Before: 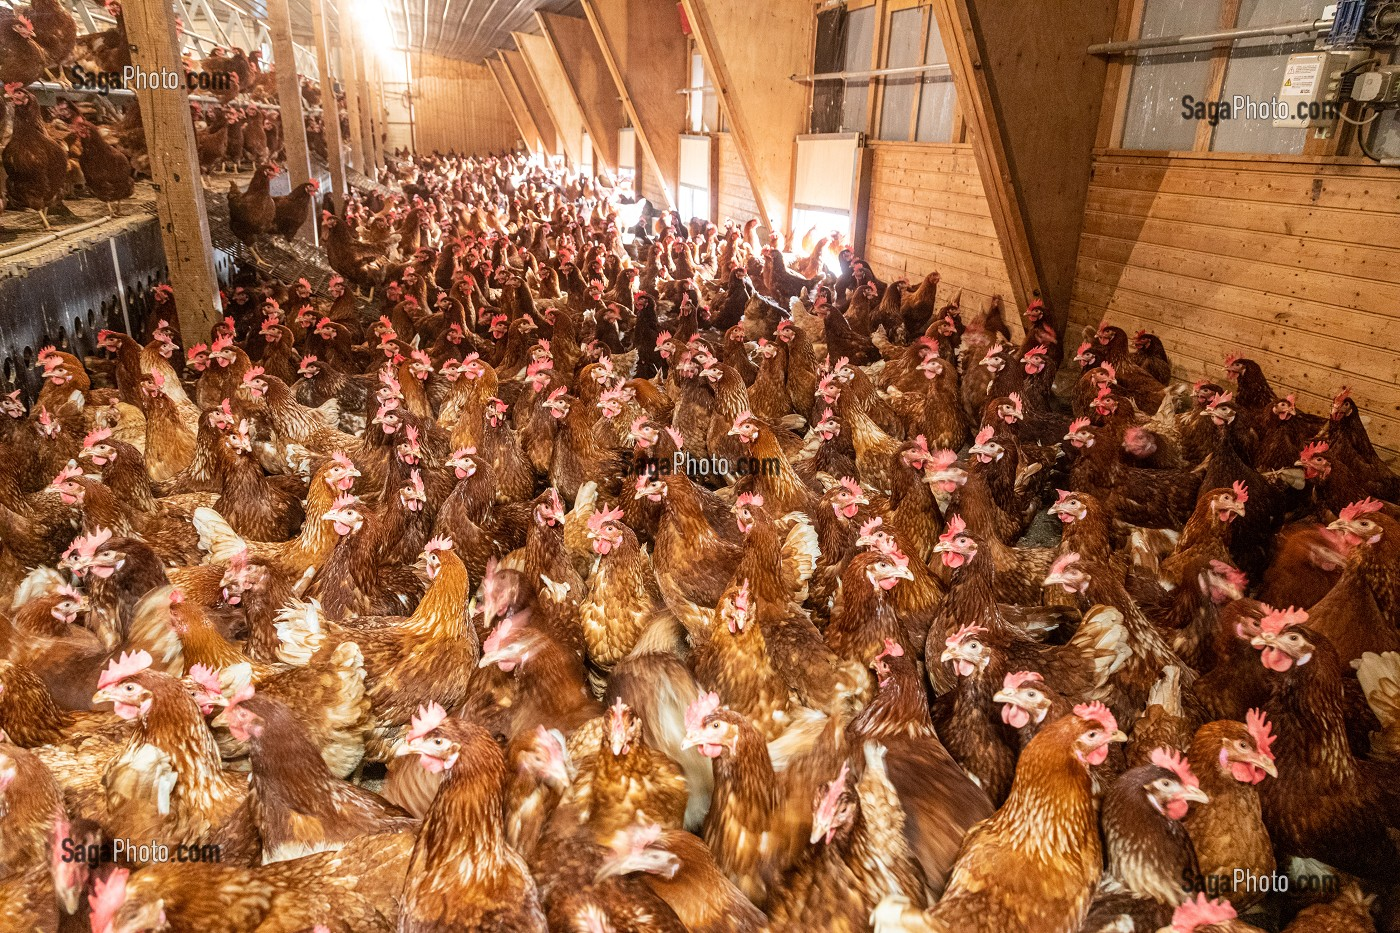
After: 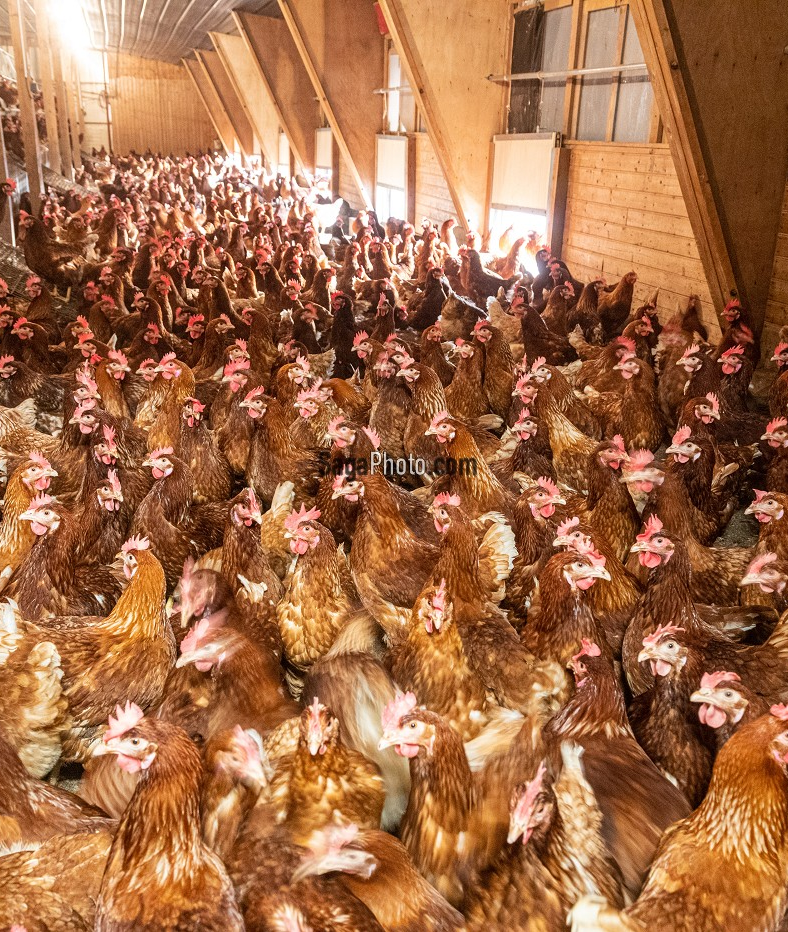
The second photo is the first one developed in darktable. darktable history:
crop: left 21.67%, right 21.974%, bottom 0.008%
